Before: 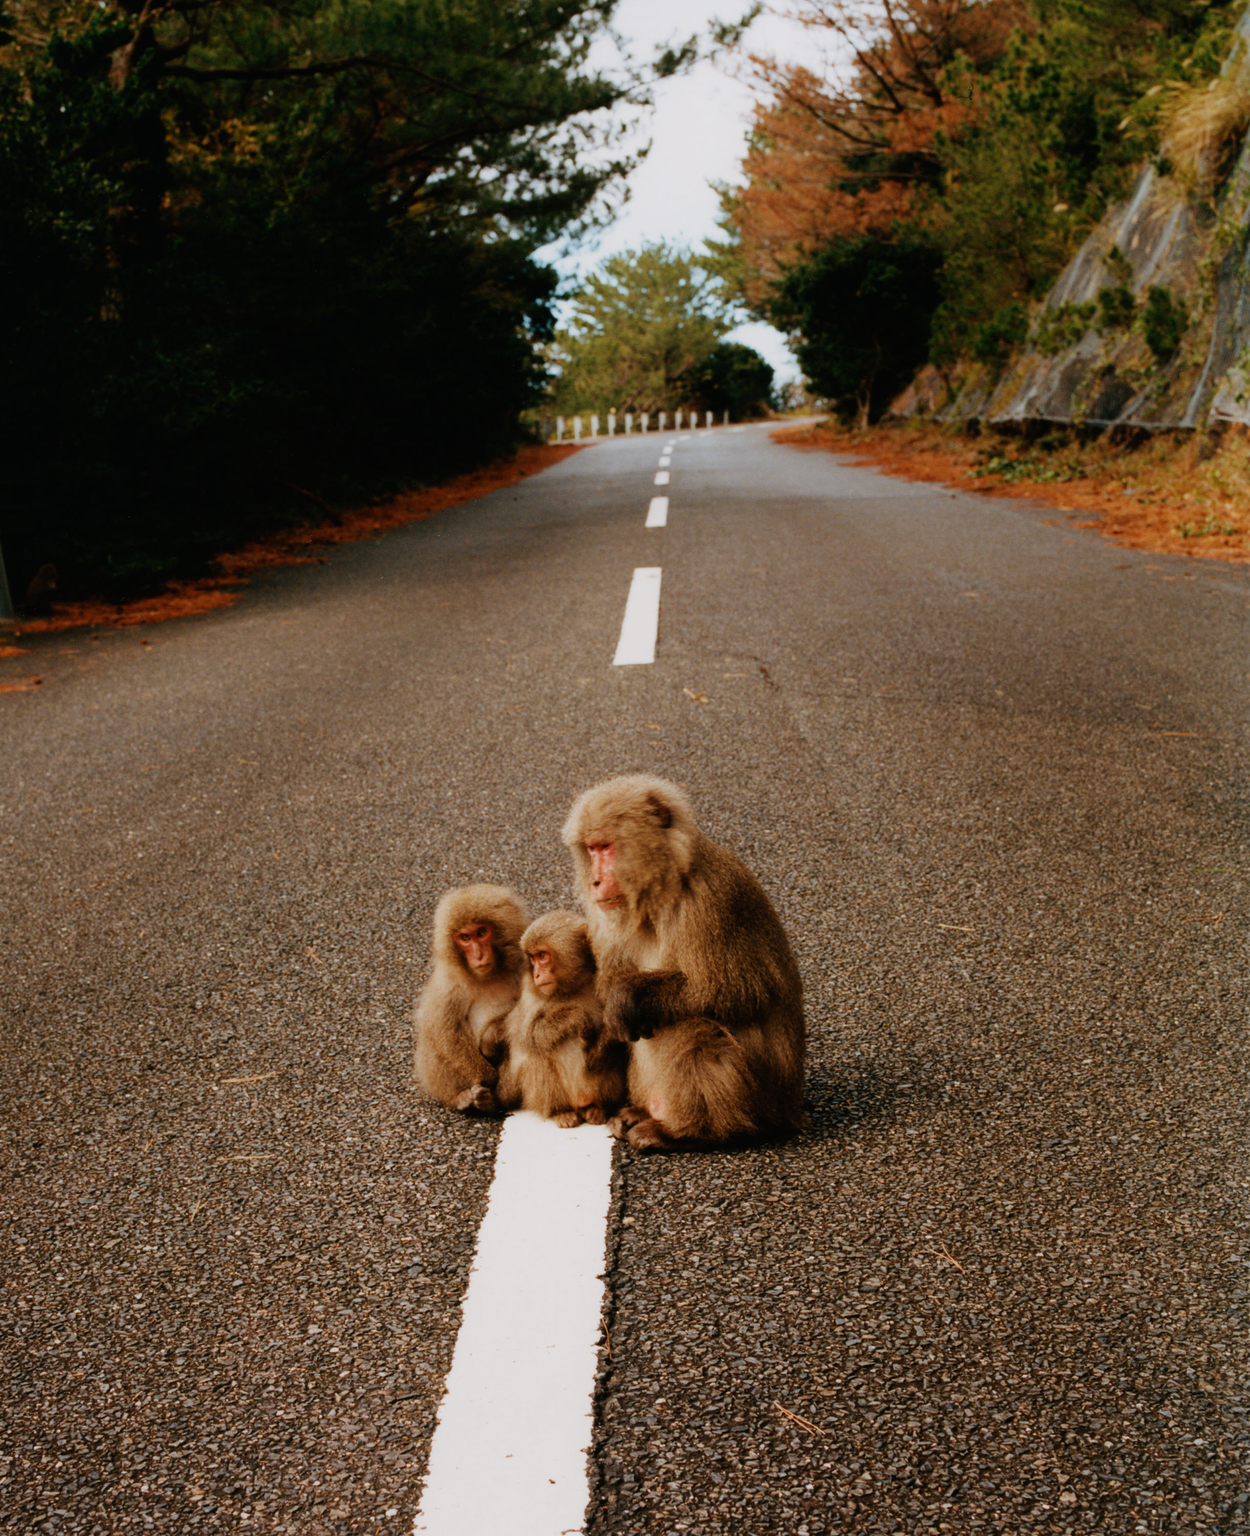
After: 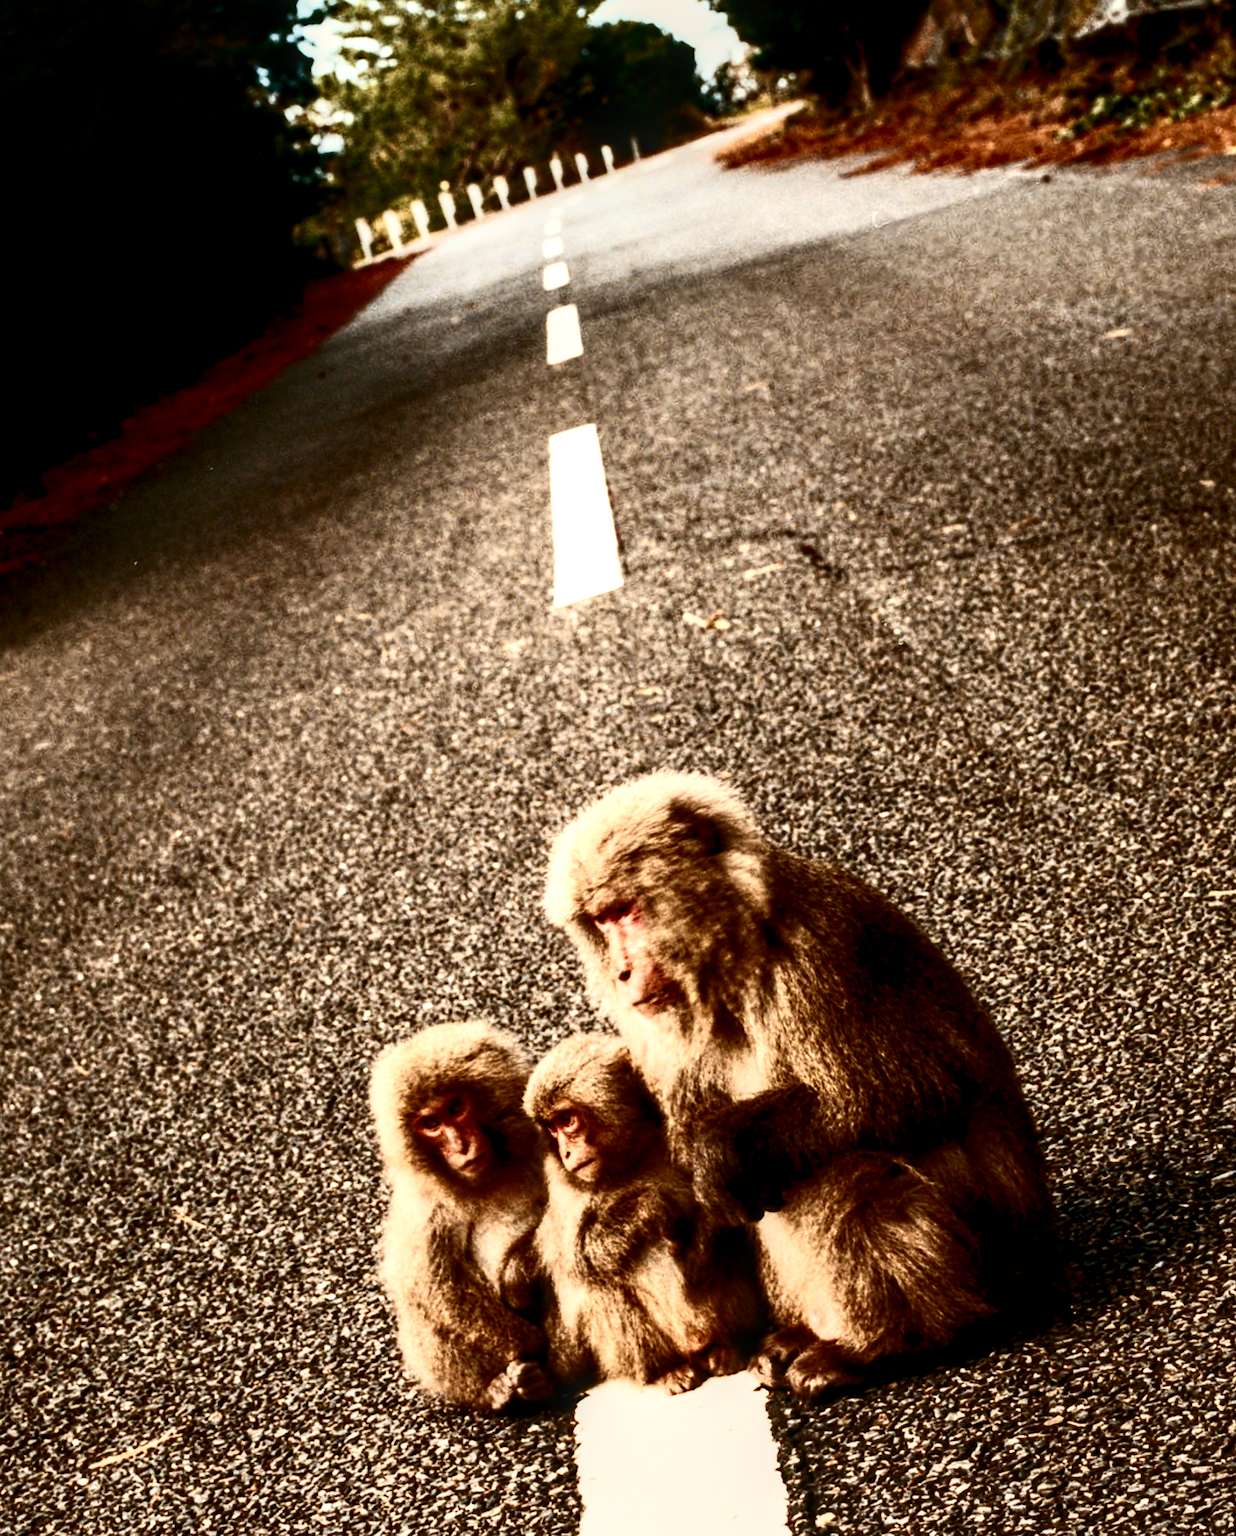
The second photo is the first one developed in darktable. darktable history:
crop: left 21.674%, right 22.086%
contrast brightness saturation: contrast 0.93, brightness 0.2
local contrast: detail 150%
white balance: red 1.029, blue 0.92
rotate and perspective: rotation -14.8°, crop left 0.1, crop right 0.903, crop top 0.25, crop bottom 0.748
